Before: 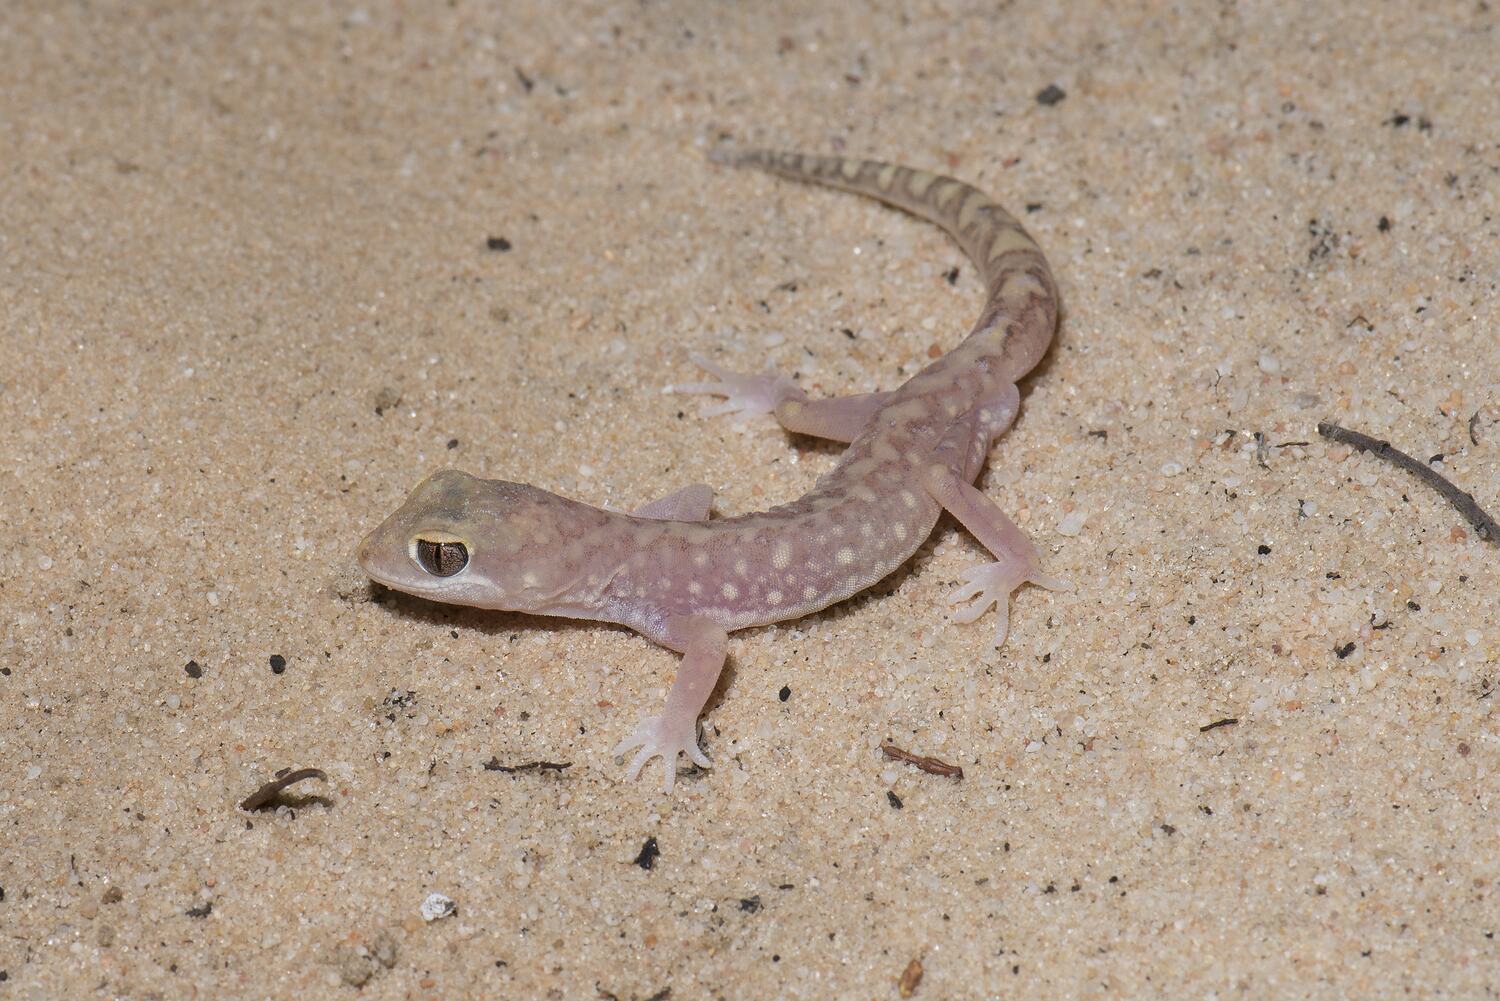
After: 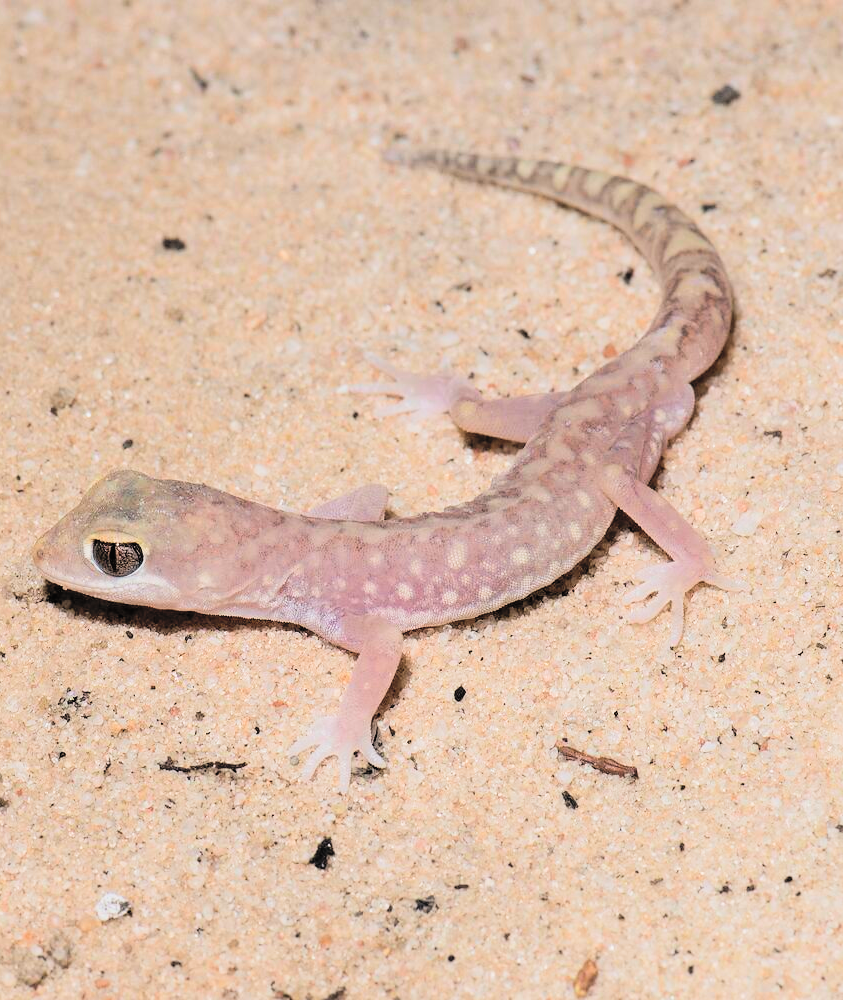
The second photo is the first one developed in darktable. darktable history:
filmic rgb: black relative exposure -5 EV, white relative exposure 3.5 EV, hardness 3.19, contrast 1.4, highlights saturation mix -50%
contrast brightness saturation: contrast 0.1, brightness 0.3, saturation 0.14
crop: left 21.674%, right 22.086%
tone equalizer: on, module defaults
